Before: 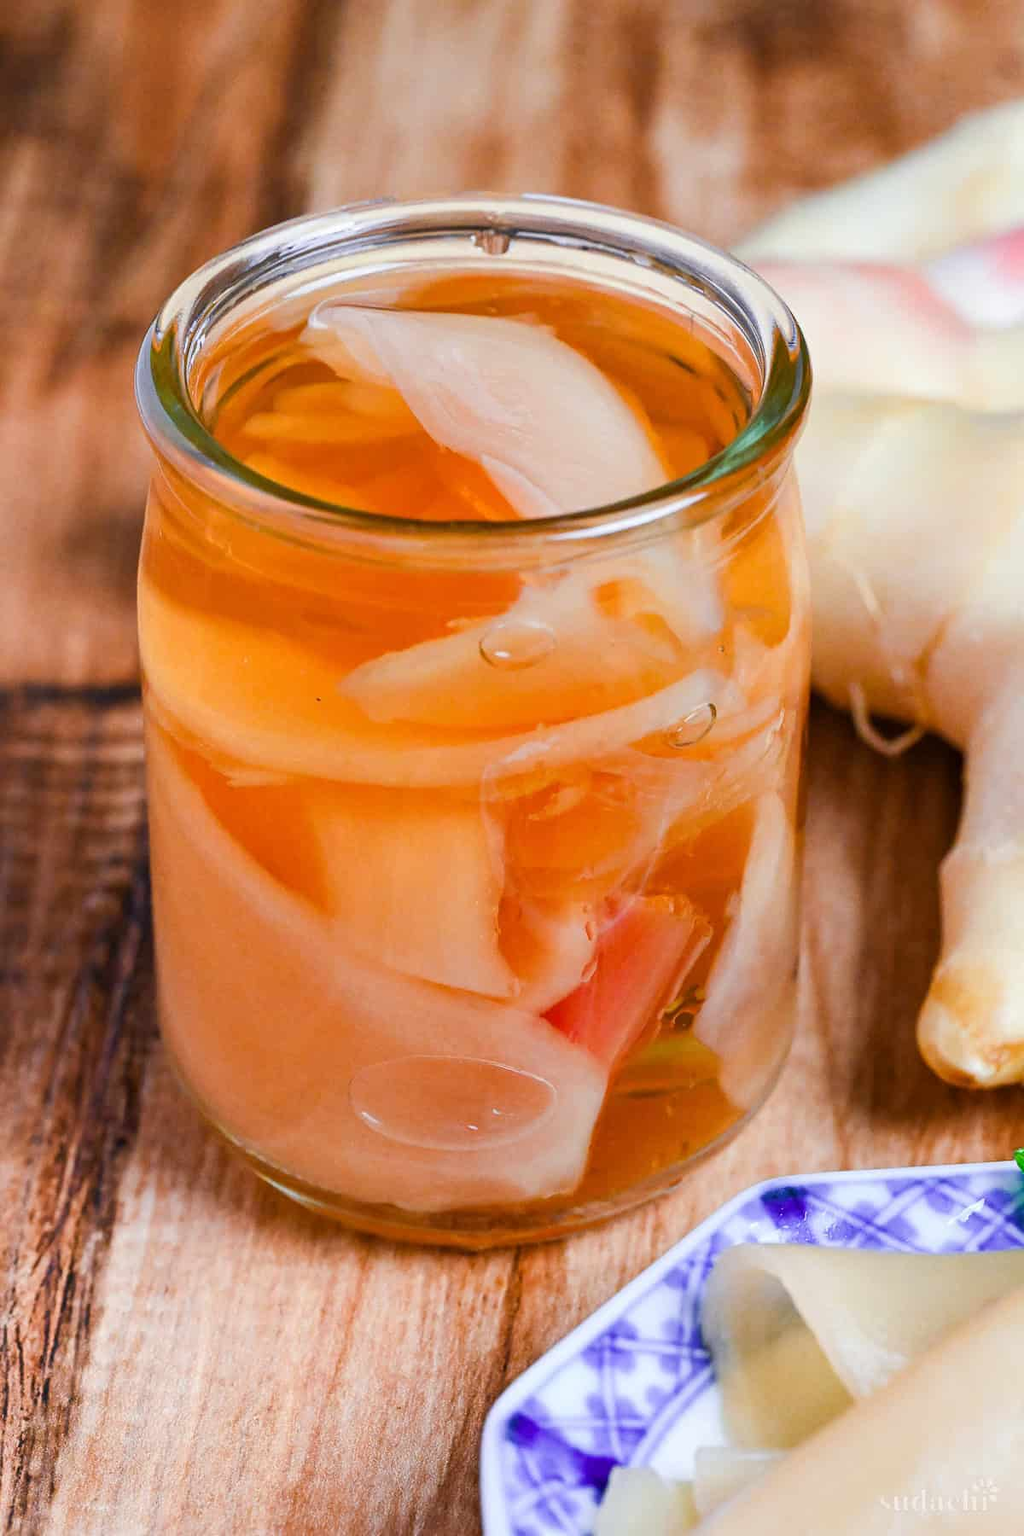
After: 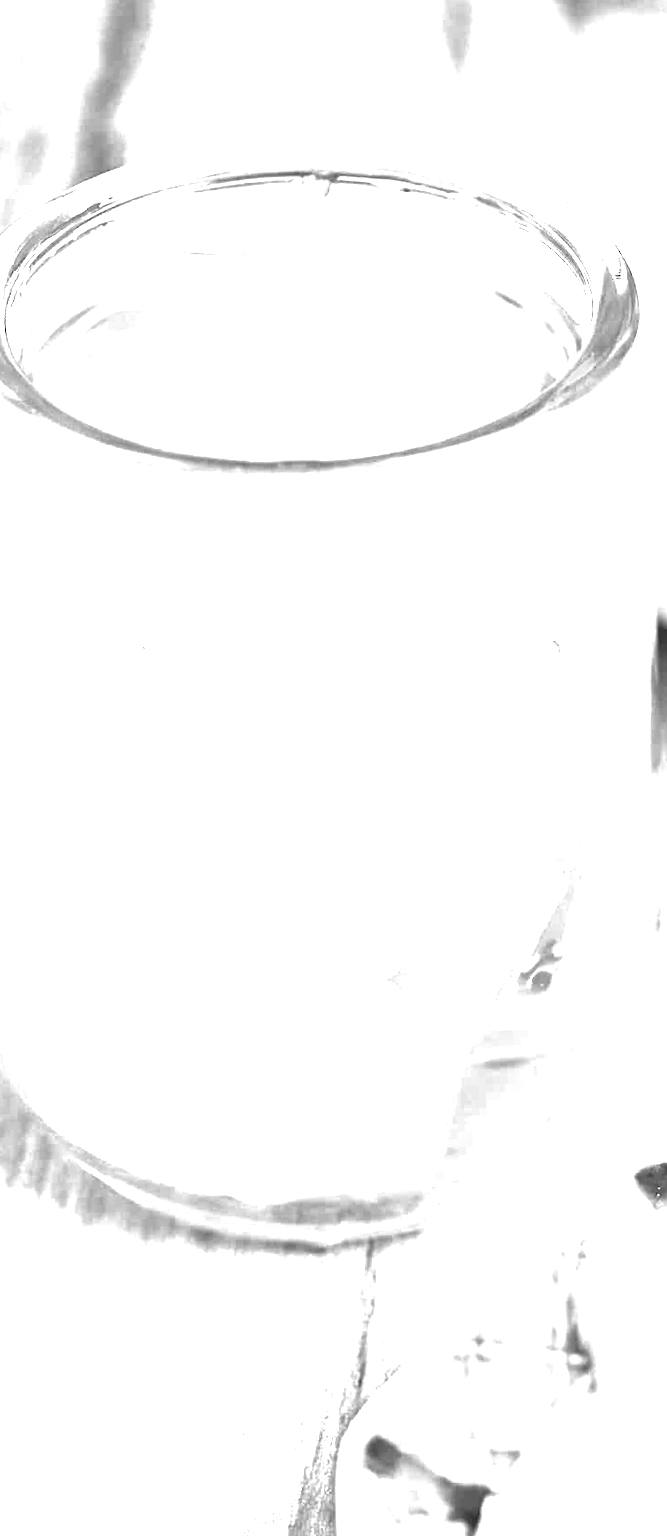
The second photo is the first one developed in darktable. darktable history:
fill light: on, module defaults
exposure: black level correction 0, exposure 2 EV, compensate highlight preservation false
tone equalizer: -8 EV 0.25 EV, -7 EV 0.417 EV, -6 EV 0.417 EV, -5 EV 0.25 EV, -3 EV -0.25 EV, -2 EV -0.417 EV, -1 EV -0.417 EV, +0 EV -0.25 EV, edges refinement/feathering 500, mask exposure compensation -1.57 EV, preserve details guided filter
crop and rotate: left 15.055%, right 18.278%
rotate and perspective: rotation -1.68°, lens shift (vertical) -0.146, crop left 0.049, crop right 0.912, crop top 0.032, crop bottom 0.96
white balance: red 1.138, green 0.996, blue 0.812
color zones: curves: ch0 [(0.018, 0.548) (0.197, 0.654) (0.425, 0.447) (0.605, 0.658) (0.732, 0.579)]; ch1 [(0.105, 0.531) (0.224, 0.531) (0.386, 0.39) (0.618, 0.456) (0.732, 0.456) (0.956, 0.421)]; ch2 [(0.039, 0.583) (0.215, 0.465) (0.399, 0.544) (0.465, 0.548) (0.614, 0.447) (0.724, 0.43) (0.882, 0.623) (0.956, 0.632)]
monochrome: on, module defaults
